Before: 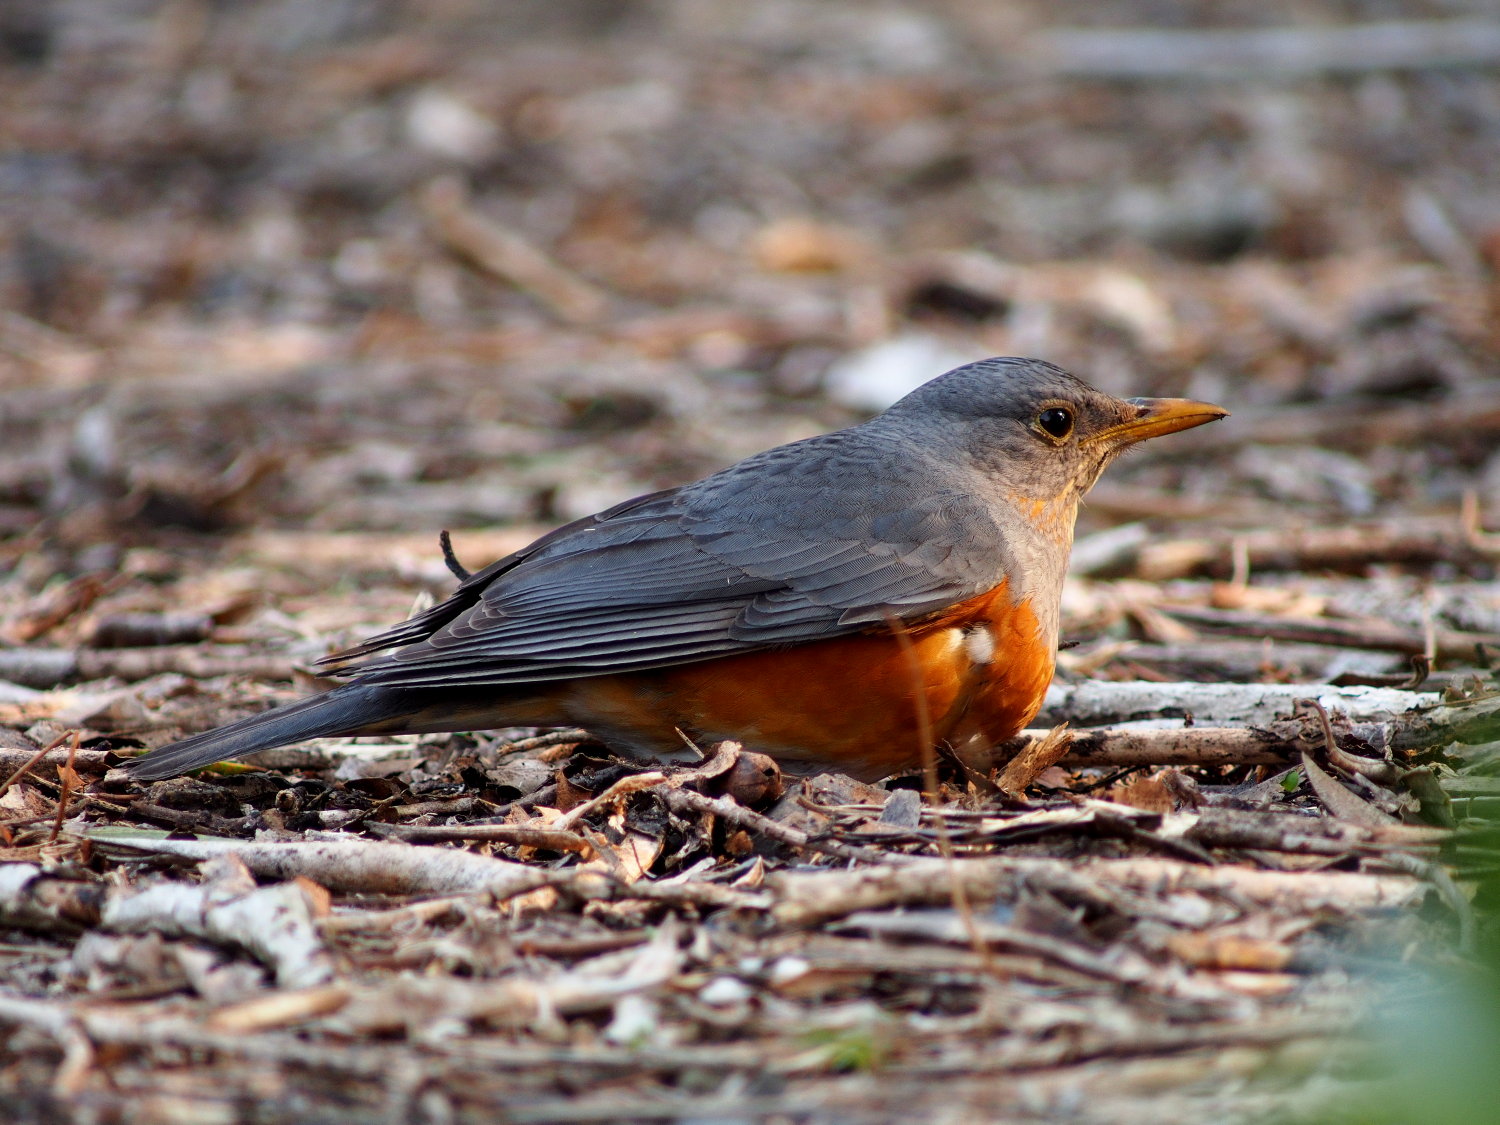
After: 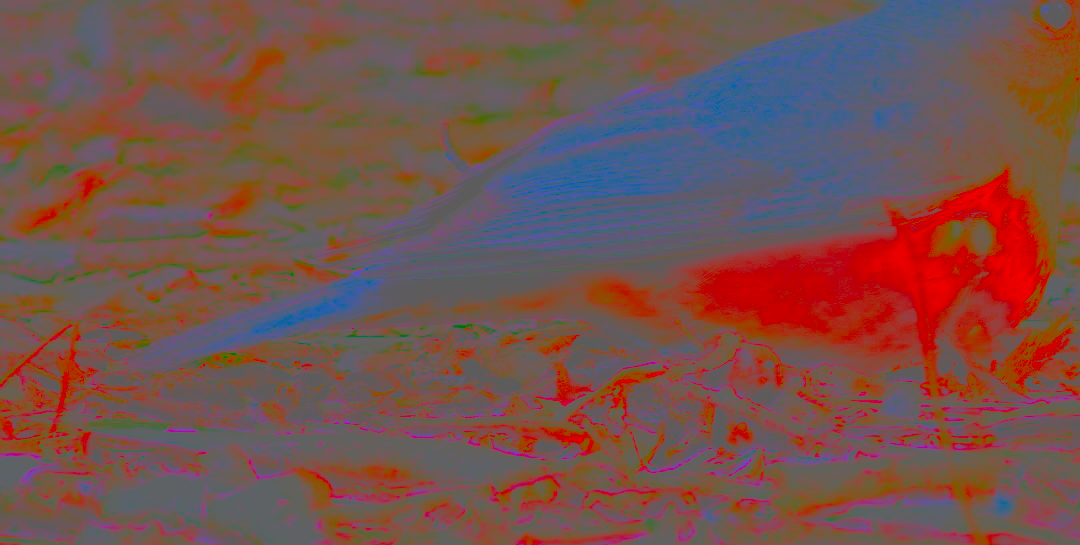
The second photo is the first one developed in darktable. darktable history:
base curve: curves: ch0 [(0, 0) (0.028, 0.03) (0.121, 0.232) (0.46, 0.748) (0.859, 0.968) (1, 1)], preserve colors none
contrast brightness saturation: contrast -0.977, brightness -0.158, saturation 0.748
exposure: exposure -0.153 EV, compensate highlight preservation false
crop: top 36.322%, right 27.97%, bottom 15.176%
